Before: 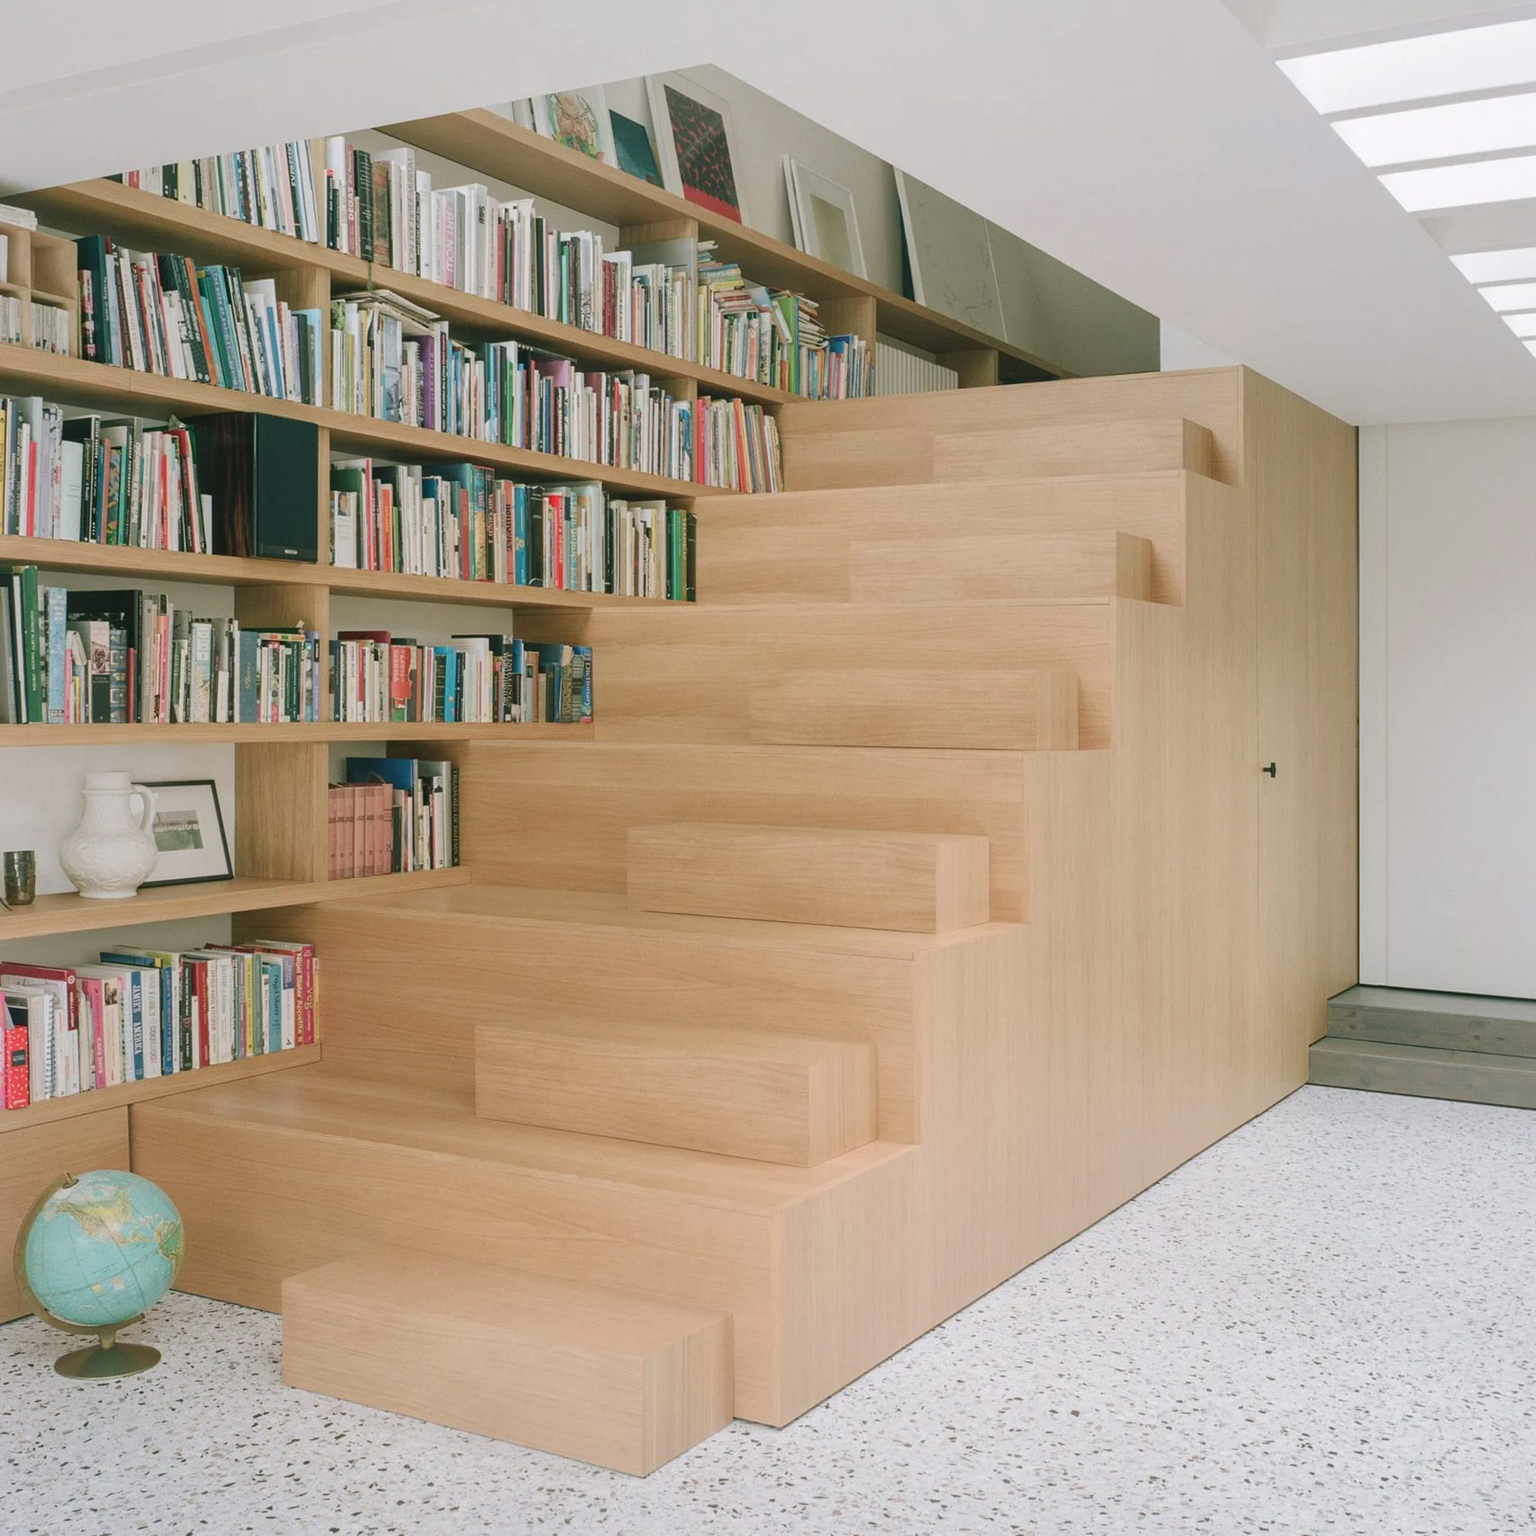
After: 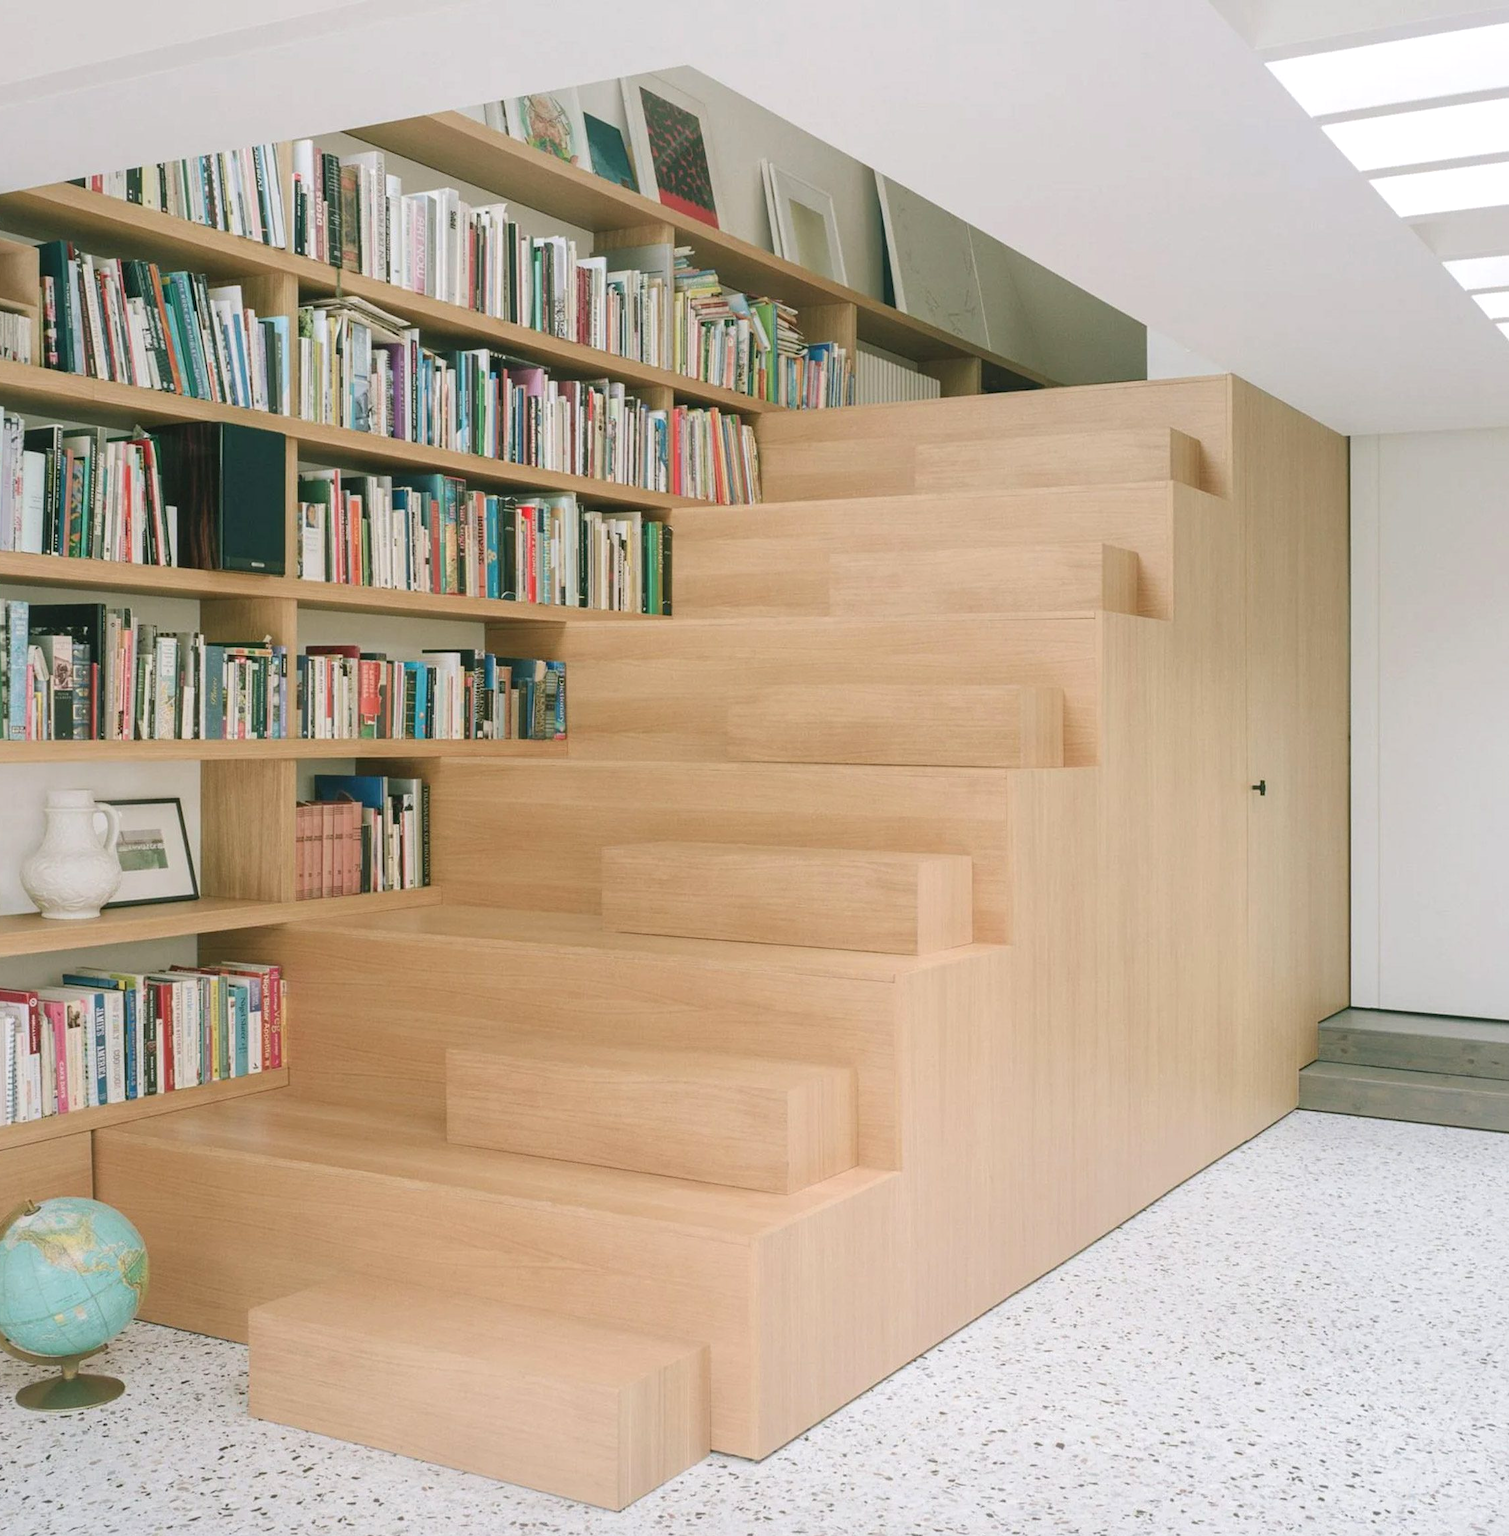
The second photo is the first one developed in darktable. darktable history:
exposure: black level correction 0, exposure 0.199 EV, compensate highlight preservation false
crop and rotate: left 2.574%, right 1.328%, bottom 2.219%
